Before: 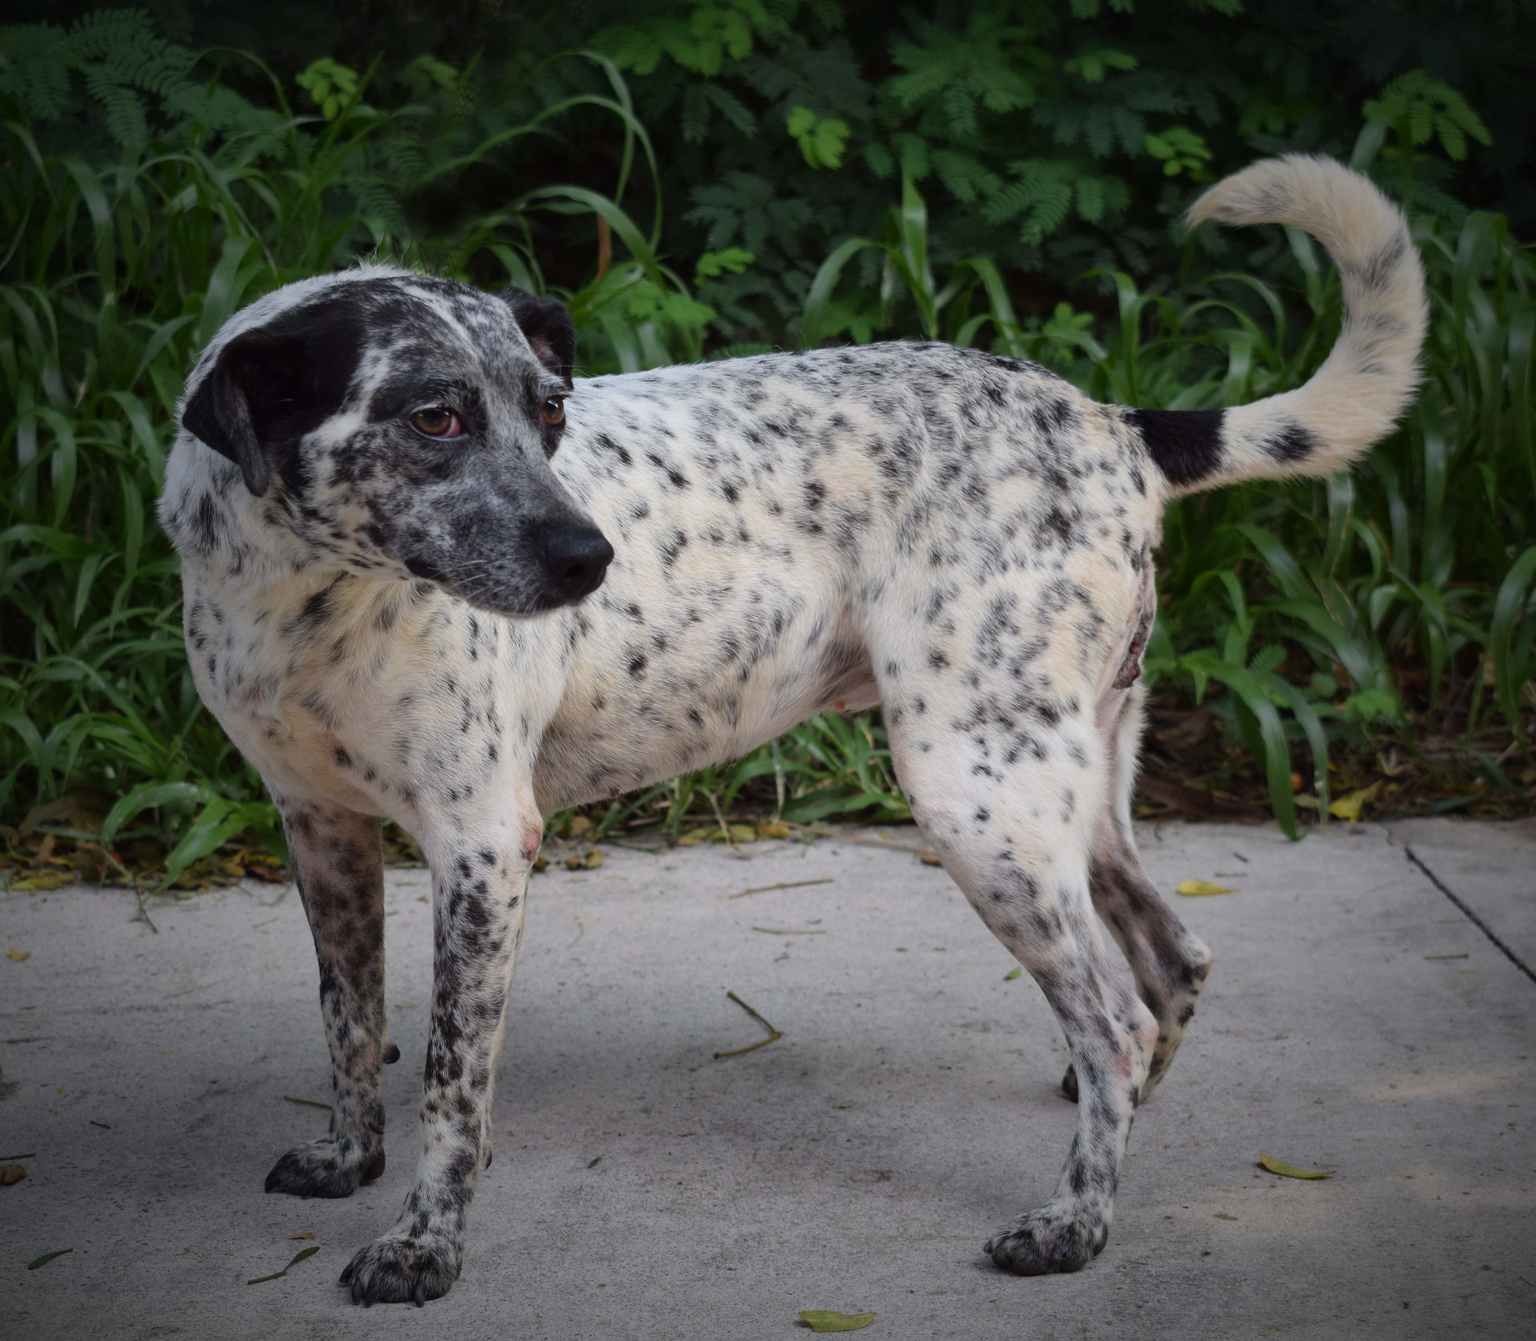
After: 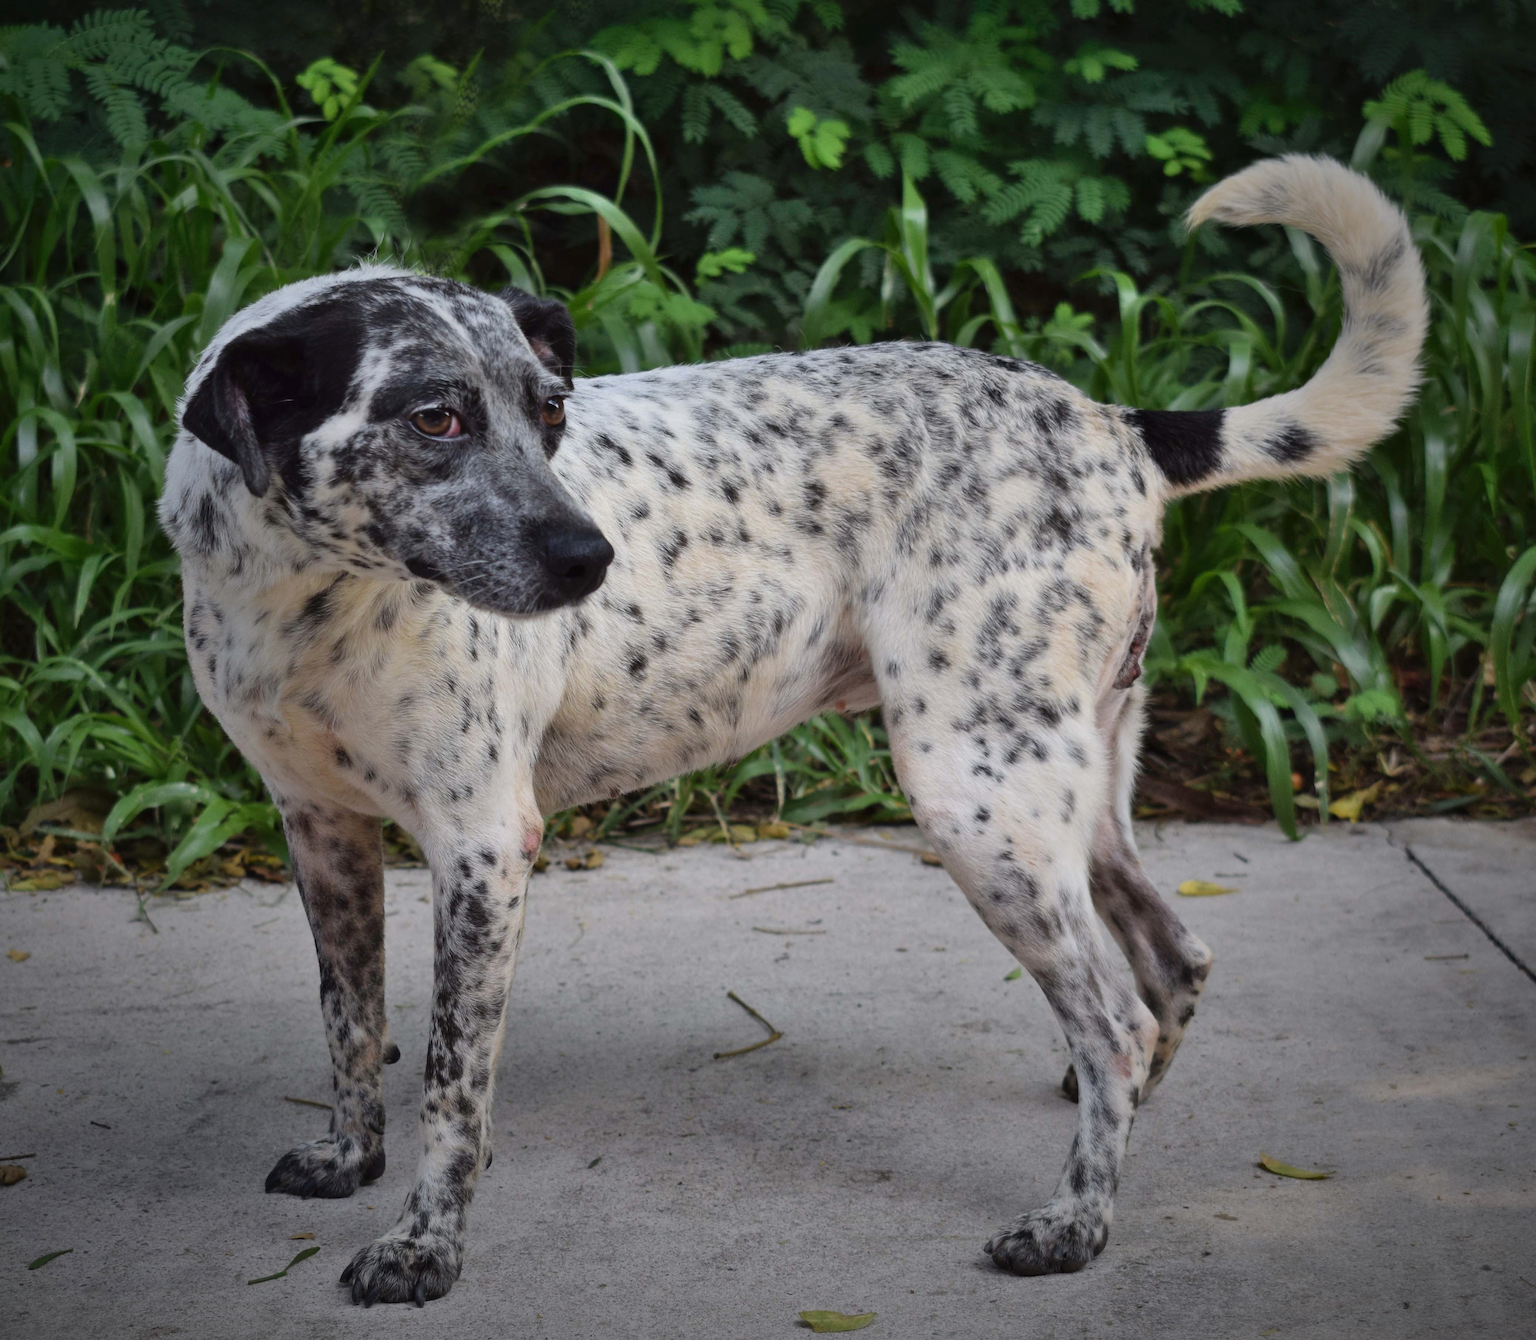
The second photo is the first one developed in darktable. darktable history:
shadows and highlights: white point adjustment 1.07, soften with gaussian
